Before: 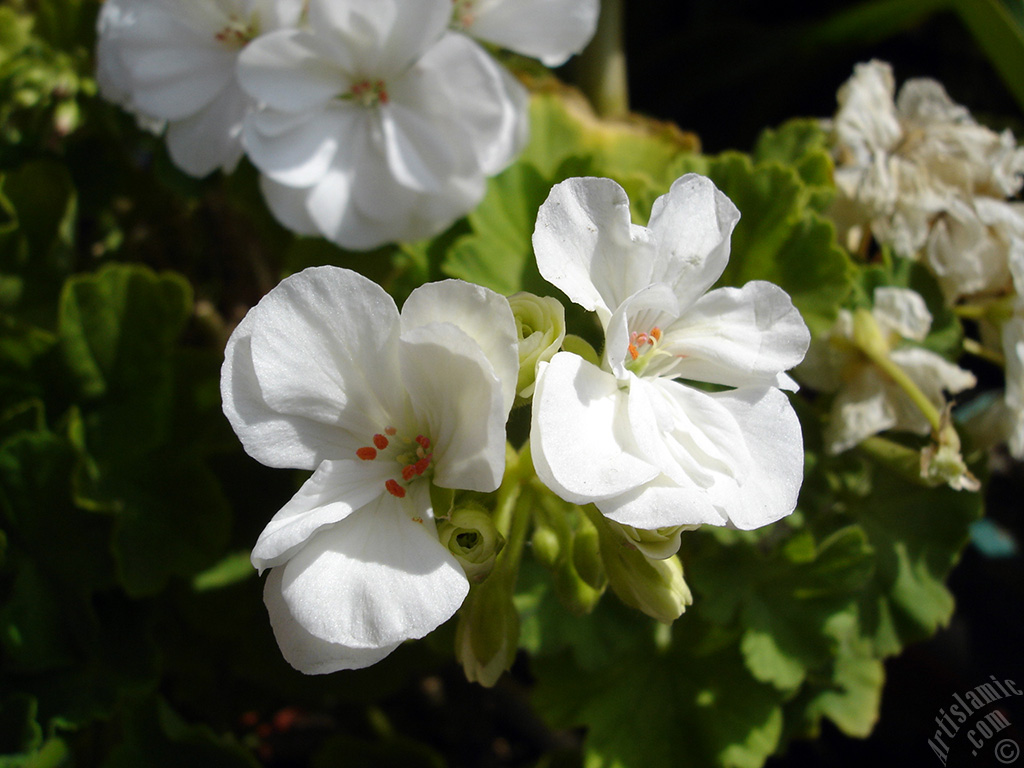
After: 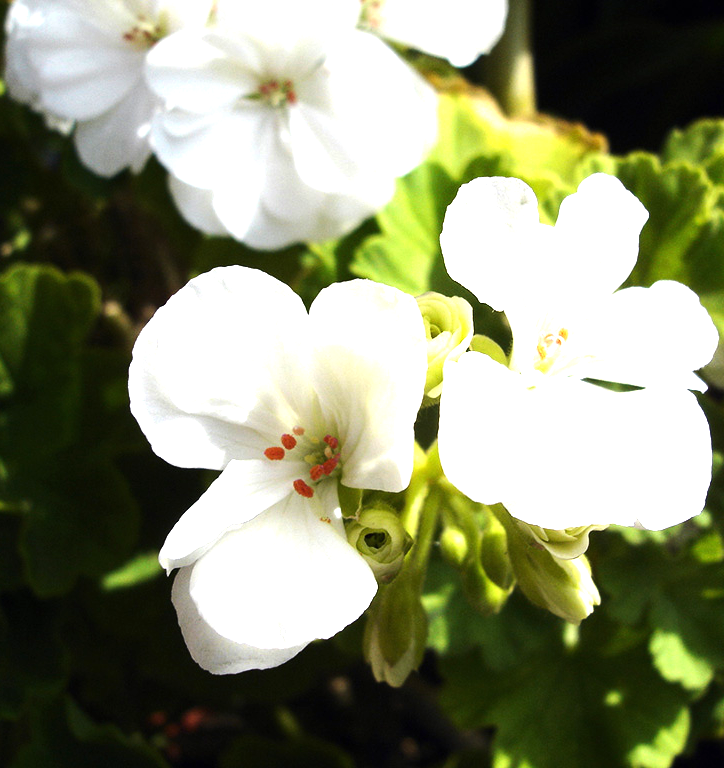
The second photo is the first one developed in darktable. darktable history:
crop and rotate: left 9.037%, right 20.233%
exposure: black level correction 0, exposure 1.2 EV, compensate exposure bias true, compensate highlight preservation false
tone equalizer: -8 EV -0.785 EV, -7 EV -0.689 EV, -6 EV -0.59 EV, -5 EV -0.387 EV, -3 EV 0.382 EV, -2 EV 0.6 EV, -1 EV 0.695 EV, +0 EV 0.756 EV, edges refinement/feathering 500, mask exposure compensation -1.57 EV, preserve details no
